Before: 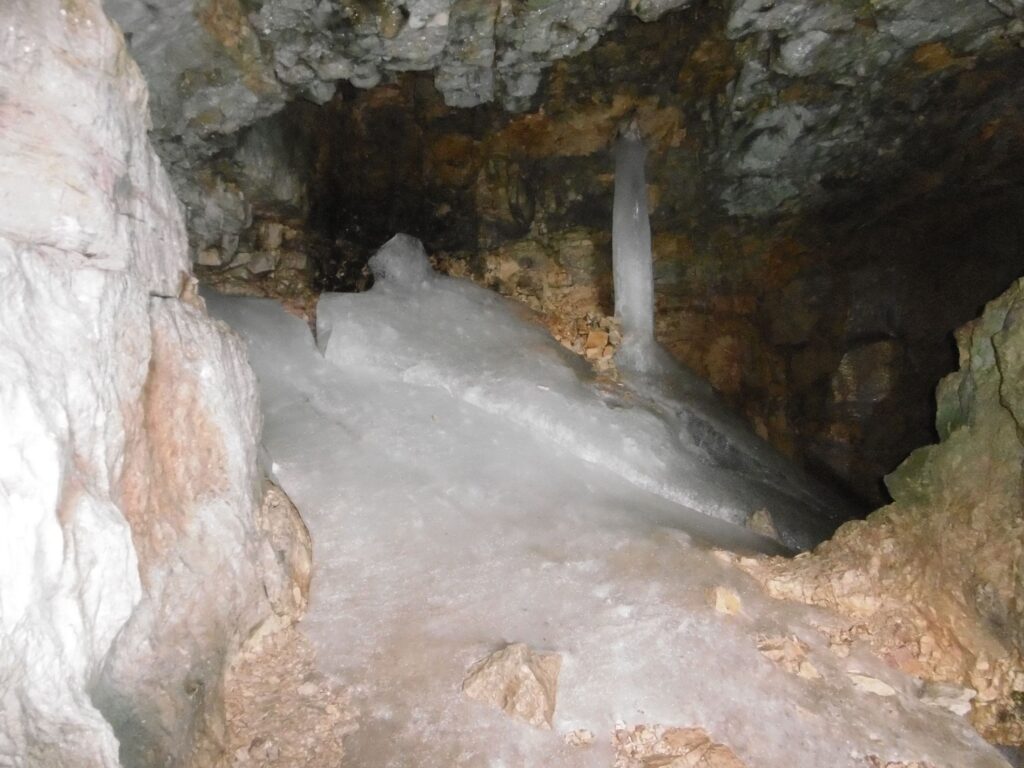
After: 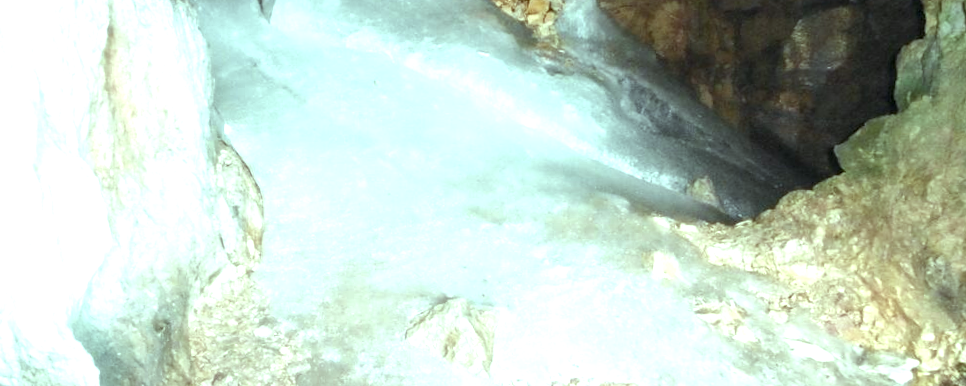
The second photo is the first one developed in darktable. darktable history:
local contrast: on, module defaults
rotate and perspective: rotation 0.062°, lens shift (vertical) 0.115, lens shift (horizontal) -0.133, crop left 0.047, crop right 0.94, crop top 0.061, crop bottom 0.94
exposure: exposure 0.95 EV, compensate highlight preservation false
crop and rotate: top 46.237%
color balance: mode lift, gamma, gain (sRGB), lift [0.997, 0.979, 1.021, 1.011], gamma [1, 1.084, 0.916, 0.998], gain [1, 0.87, 1.13, 1.101], contrast 4.55%, contrast fulcrum 38.24%, output saturation 104.09%
